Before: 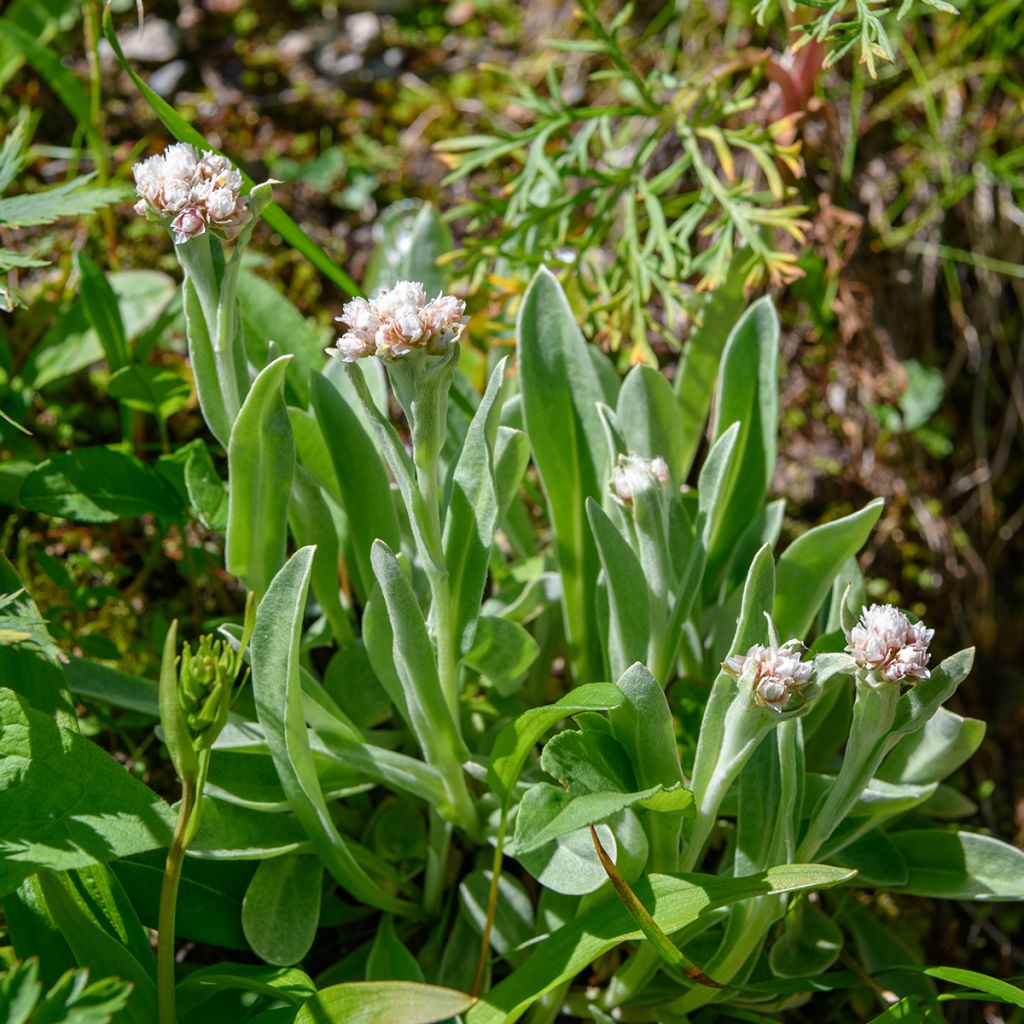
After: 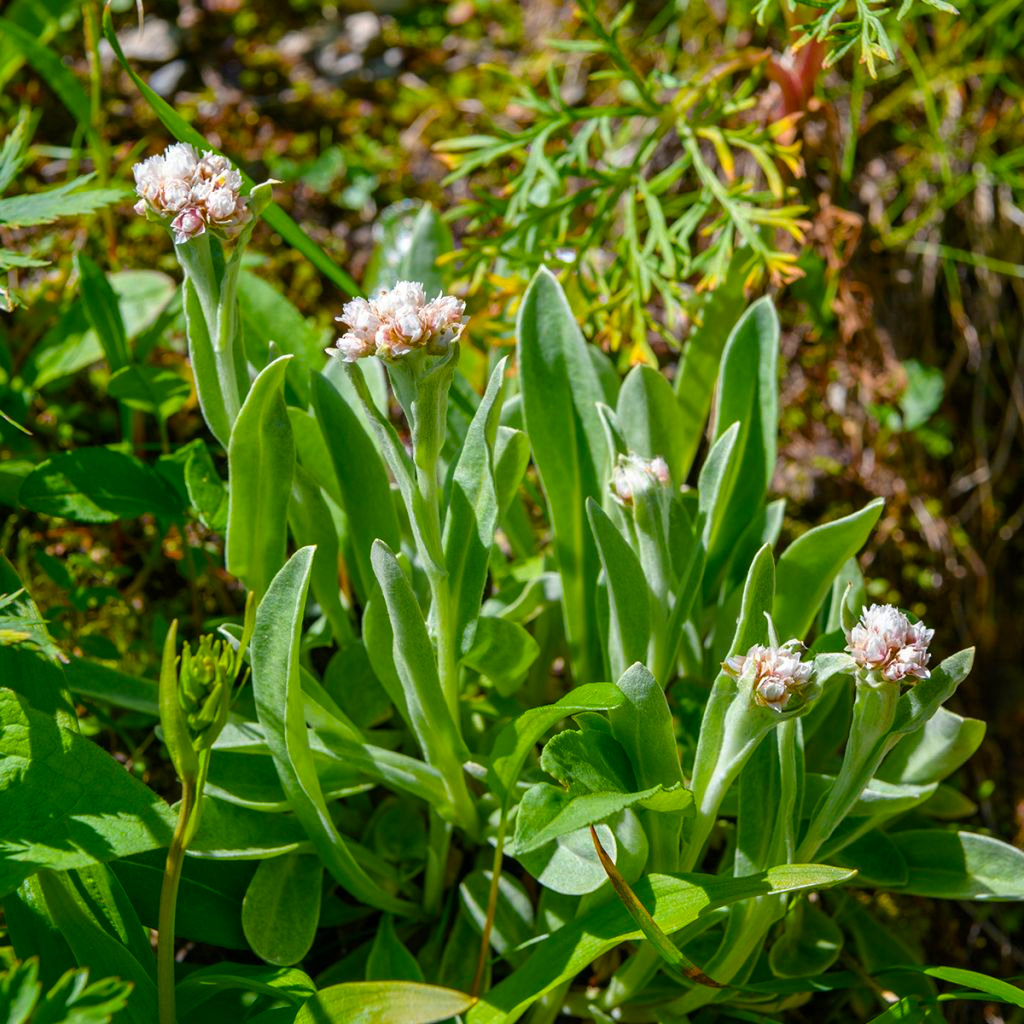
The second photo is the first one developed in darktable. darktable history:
color balance rgb: perceptual saturation grading › global saturation 30.083%, global vibrance 20%
